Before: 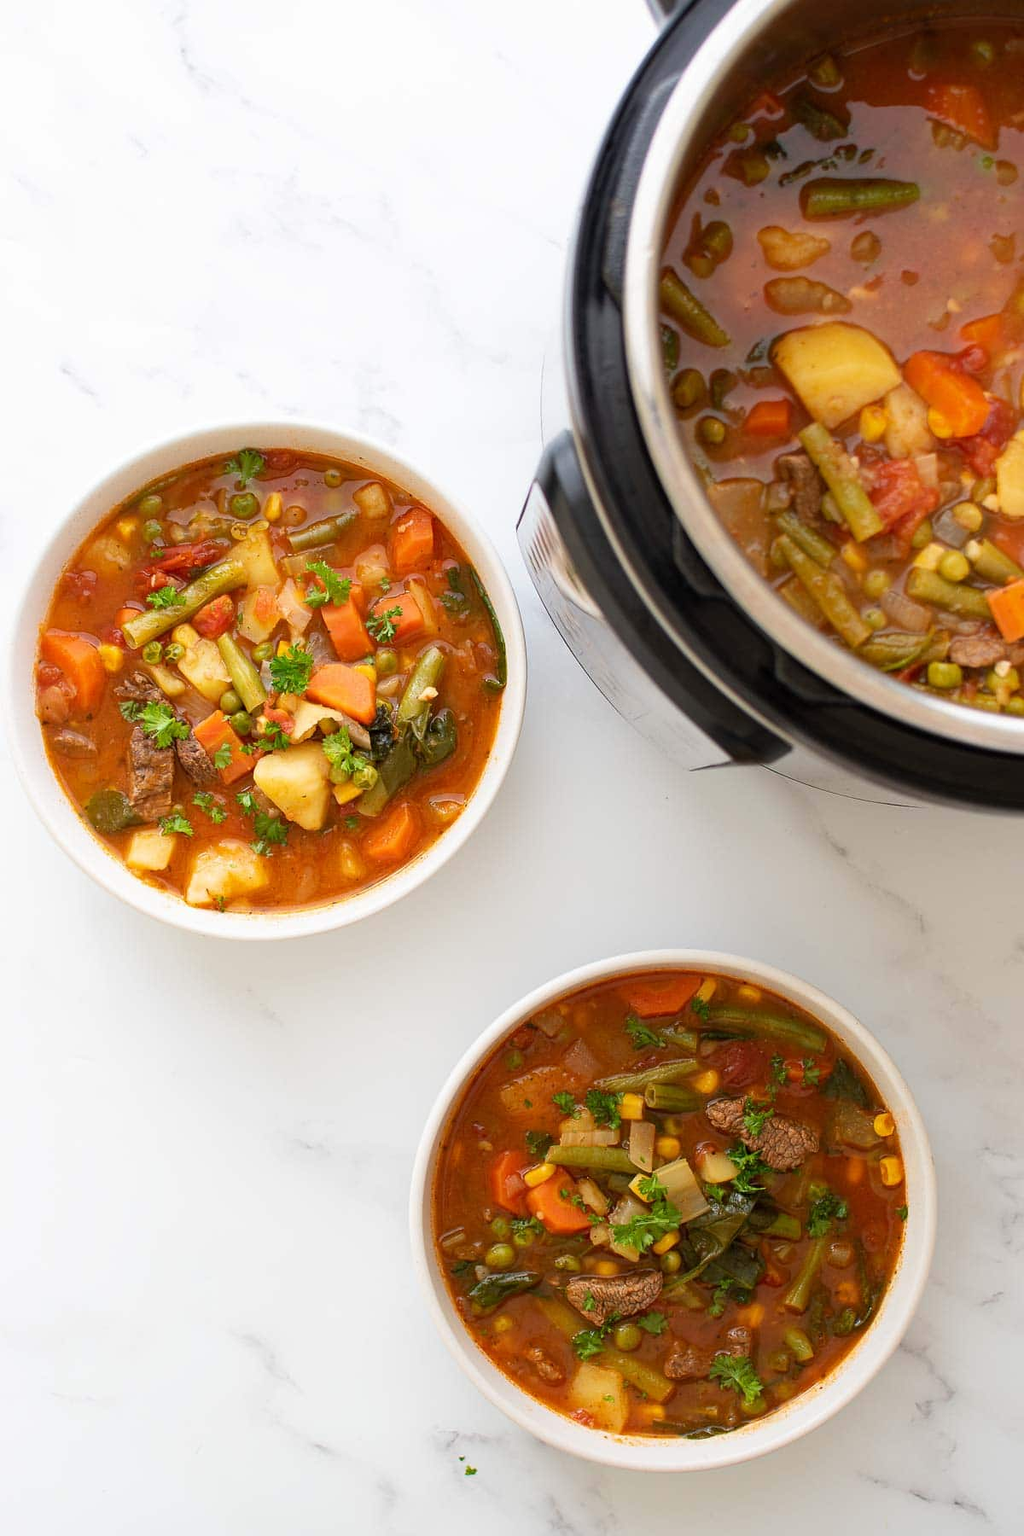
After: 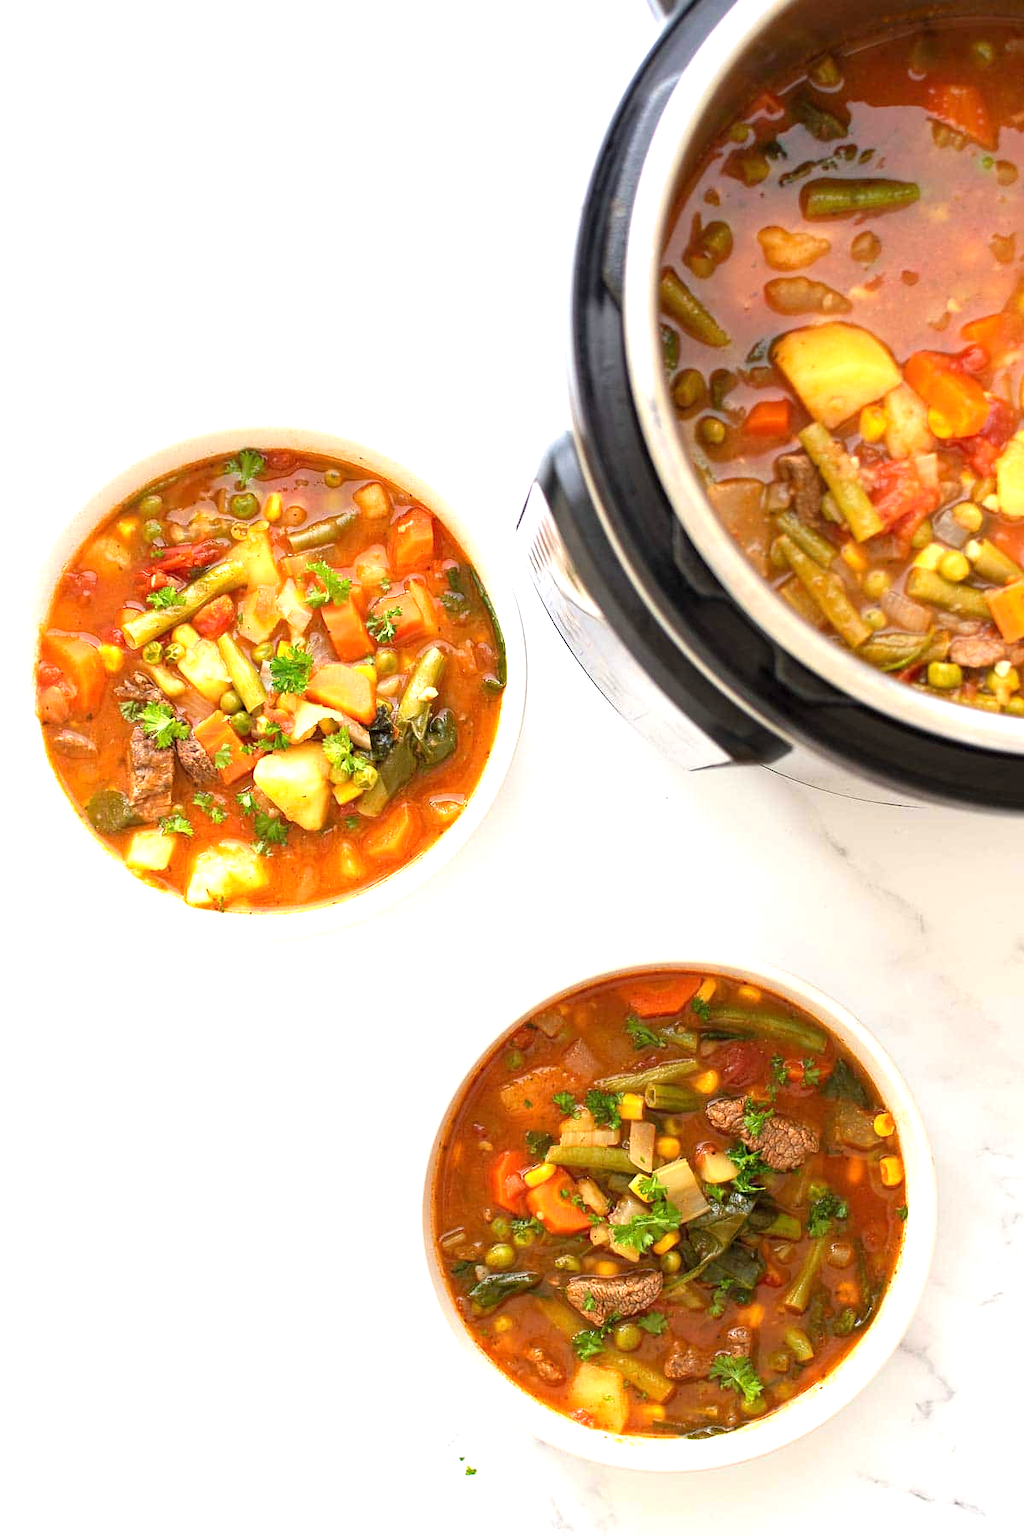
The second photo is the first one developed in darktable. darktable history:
exposure: exposure 0.95 EV, compensate highlight preservation false
tone equalizer: on, module defaults
